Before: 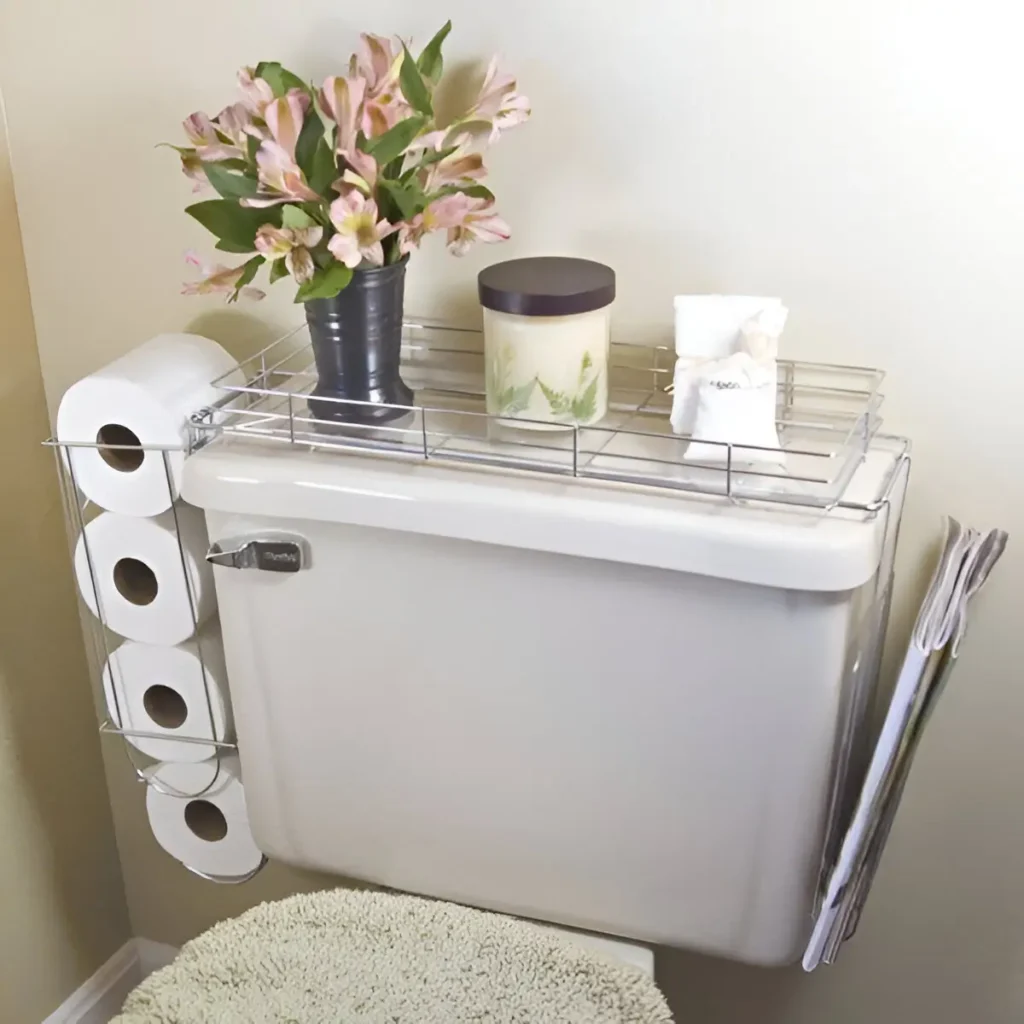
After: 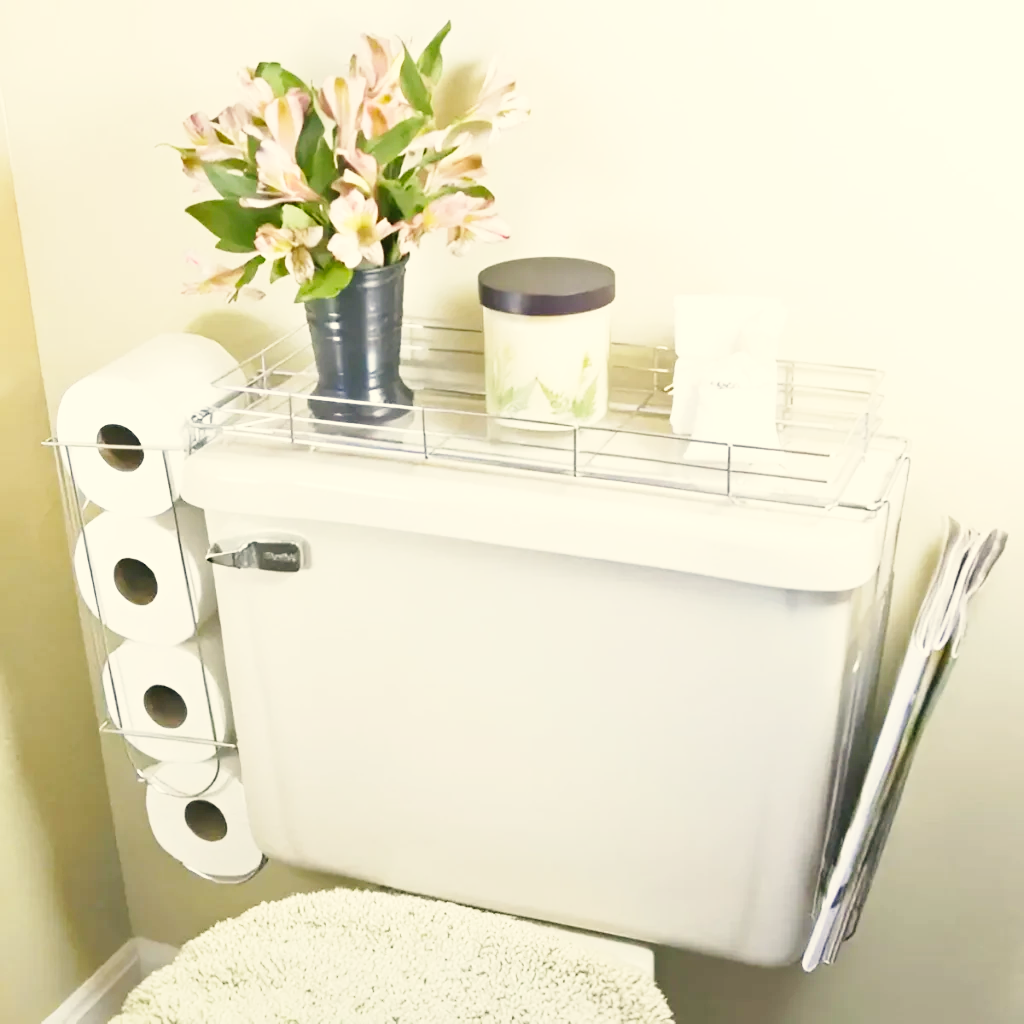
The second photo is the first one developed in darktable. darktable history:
base curve: curves: ch0 [(0, 0) (0.018, 0.026) (0.143, 0.37) (0.33, 0.731) (0.458, 0.853) (0.735, 0.965) (0.905, 0.986) (1, 1)], preserve colors none
color correction: highlights a* -0.623, highlights b* 9.52, shadows a* -9.42, shadows b* 1.02
